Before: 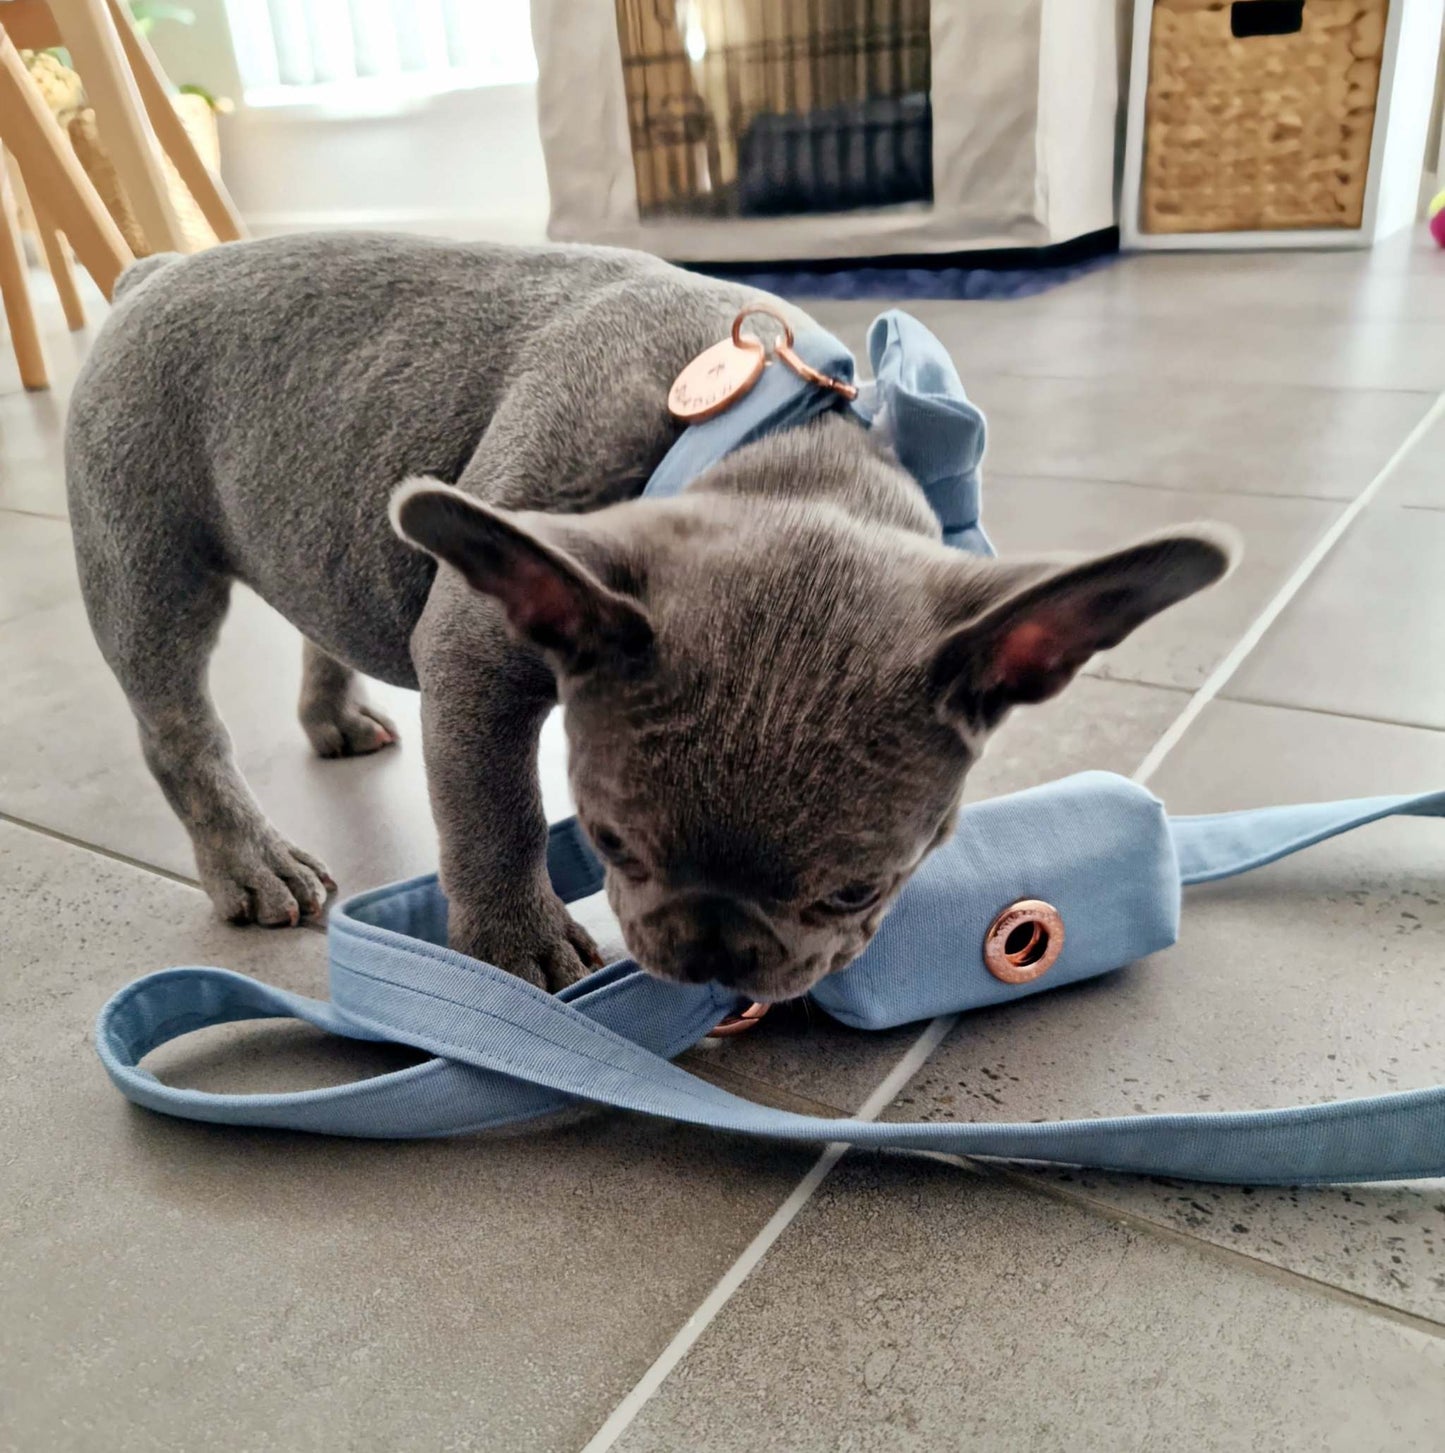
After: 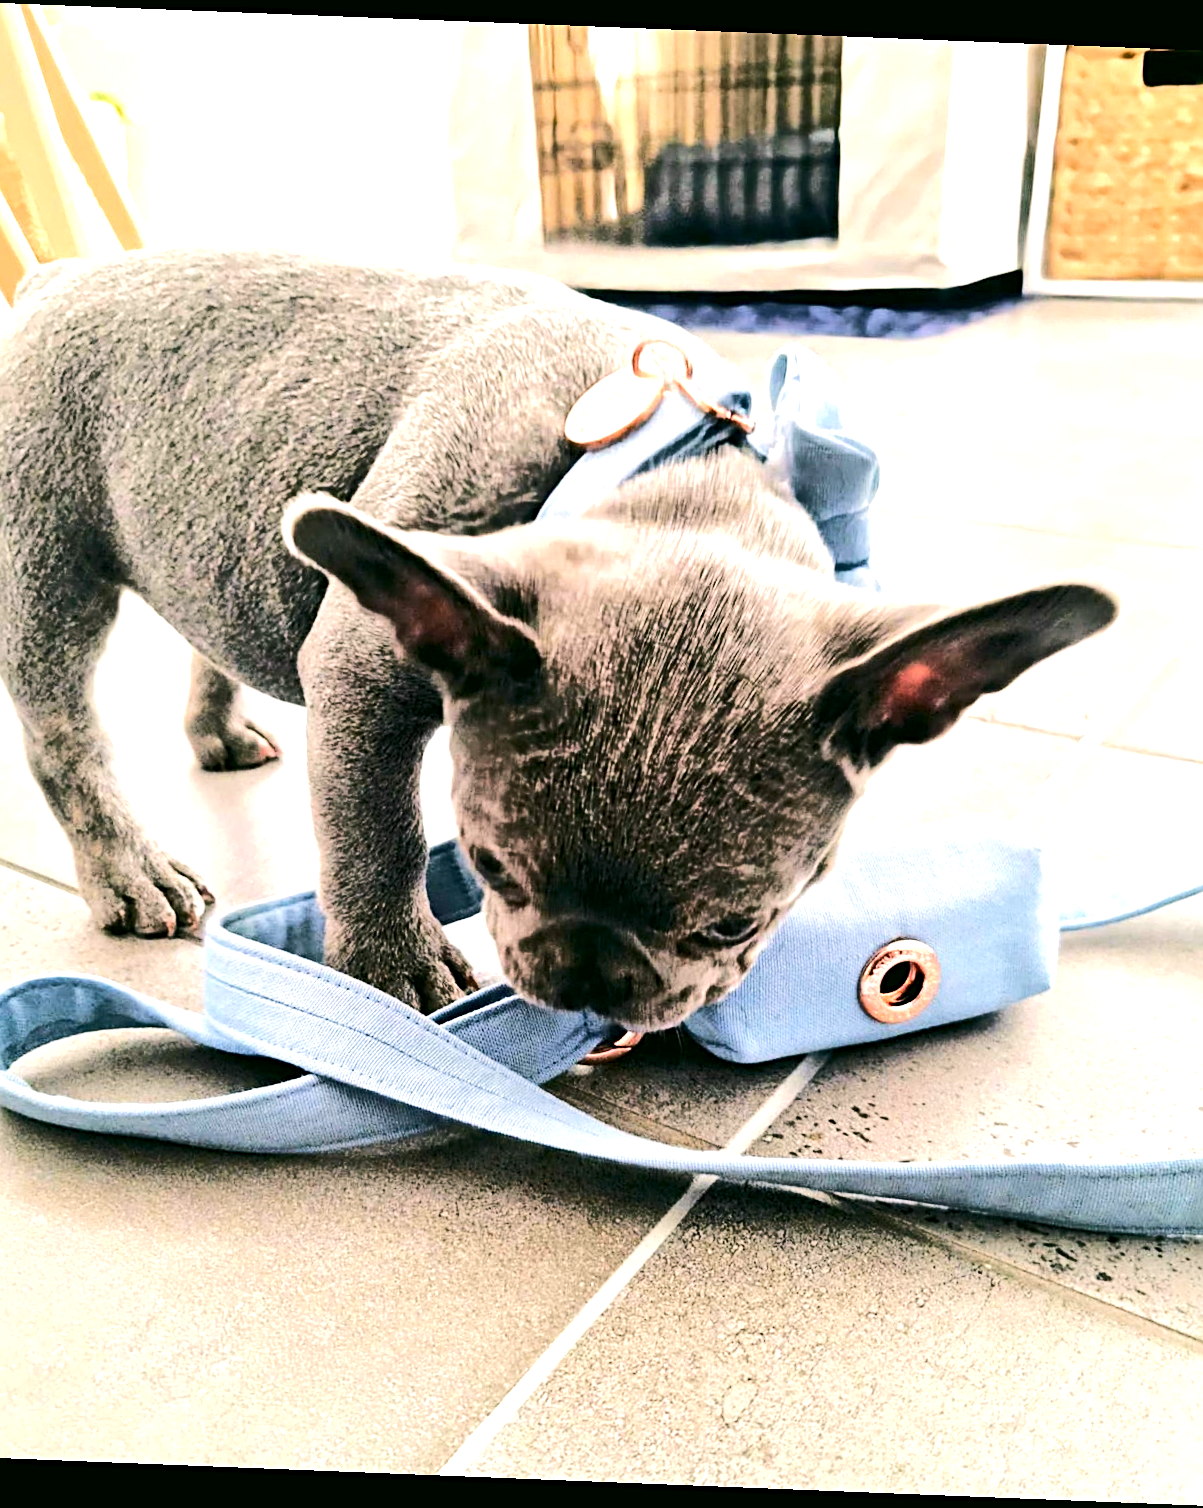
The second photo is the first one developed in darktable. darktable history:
sharpen: radius 2.767
rotate and perspective: rotation 2.27°, automatic cropping off
crop and rotate: left 9.597%, right 10.195%
rgb curve: curves: ch0 [(0, 0) (0.284, 0.292) (0.505, 0.644) (1, 1)], compensate middle gray true
exposure: black level correction 0, exposure 1.1 EV, compensate highlight preservation false
tone equalizer: -8 EV -0.417 EV, -7 EV -0.389 EV, -6 EV -0.333 EV, -5 EV -0.222 EV, -3 EV 0.222 EV, -2 EV 0.333 EV, -1 EV 0.389 EV, +0 EV 0.417 EV, edges refinement/feathering 500, mask exposure compensation -1.57 EV, preserve details no
color correction: highlights a* 4.02, highlights b* 4.98, shadows a* -7.55, shadows b* 4.98
